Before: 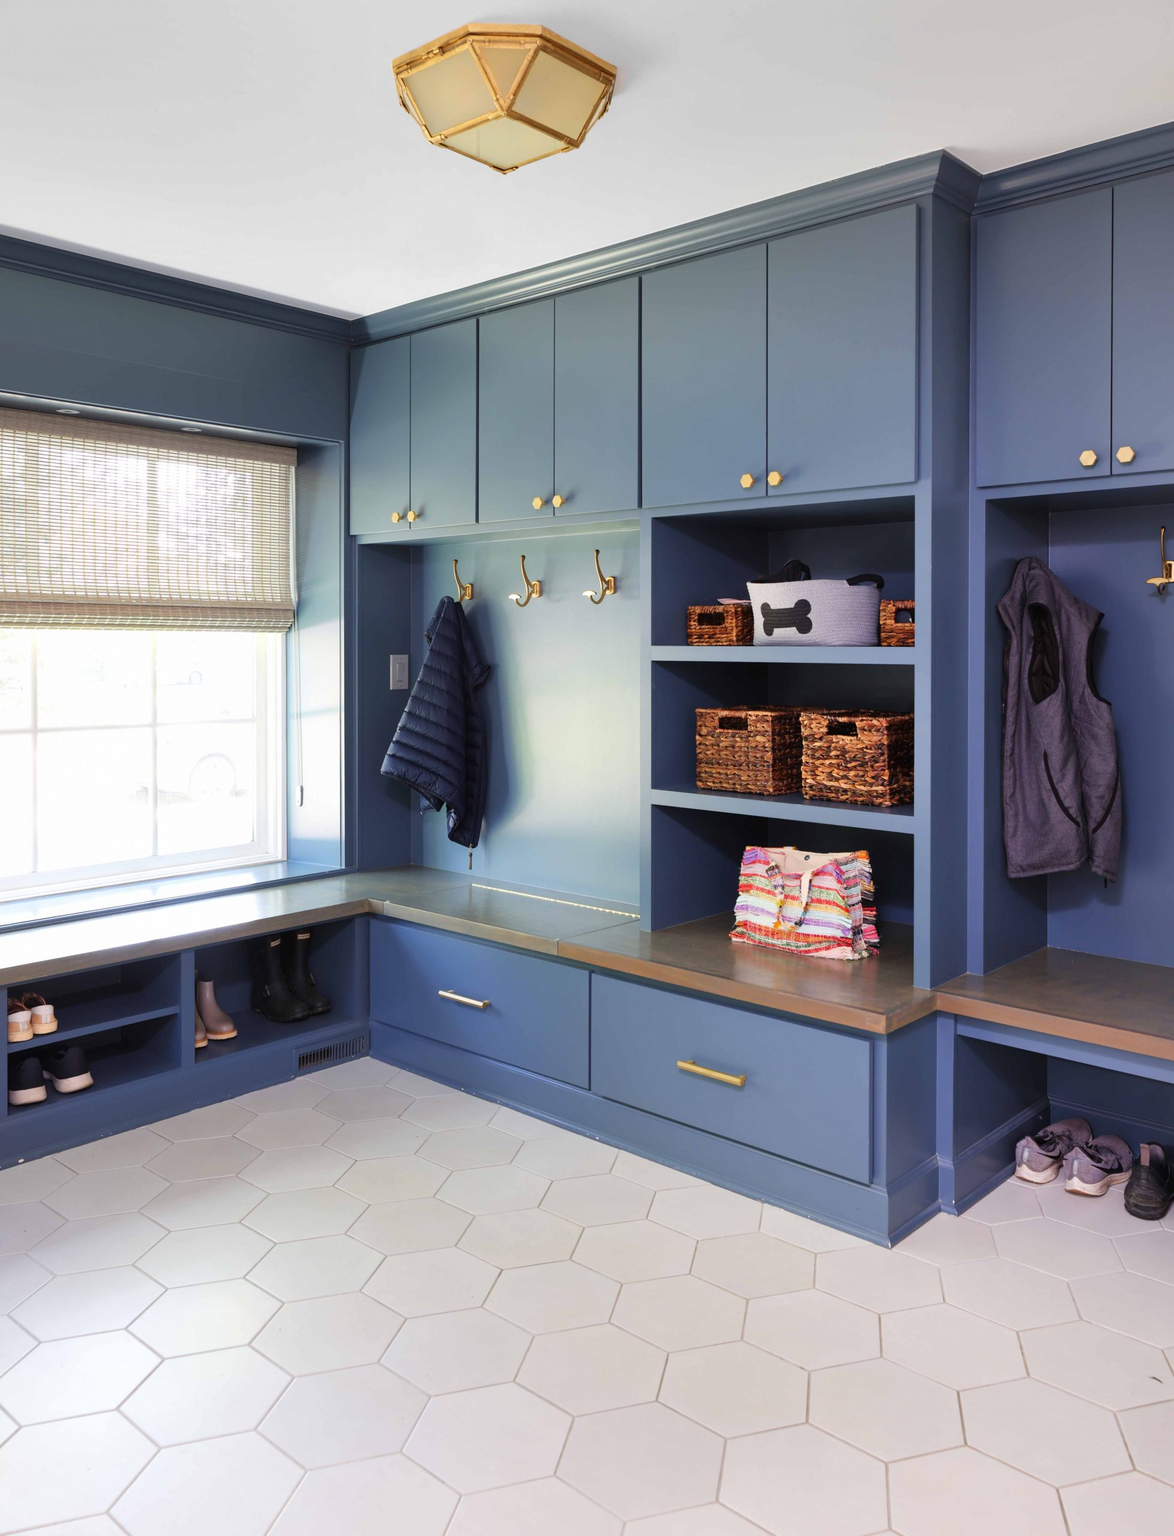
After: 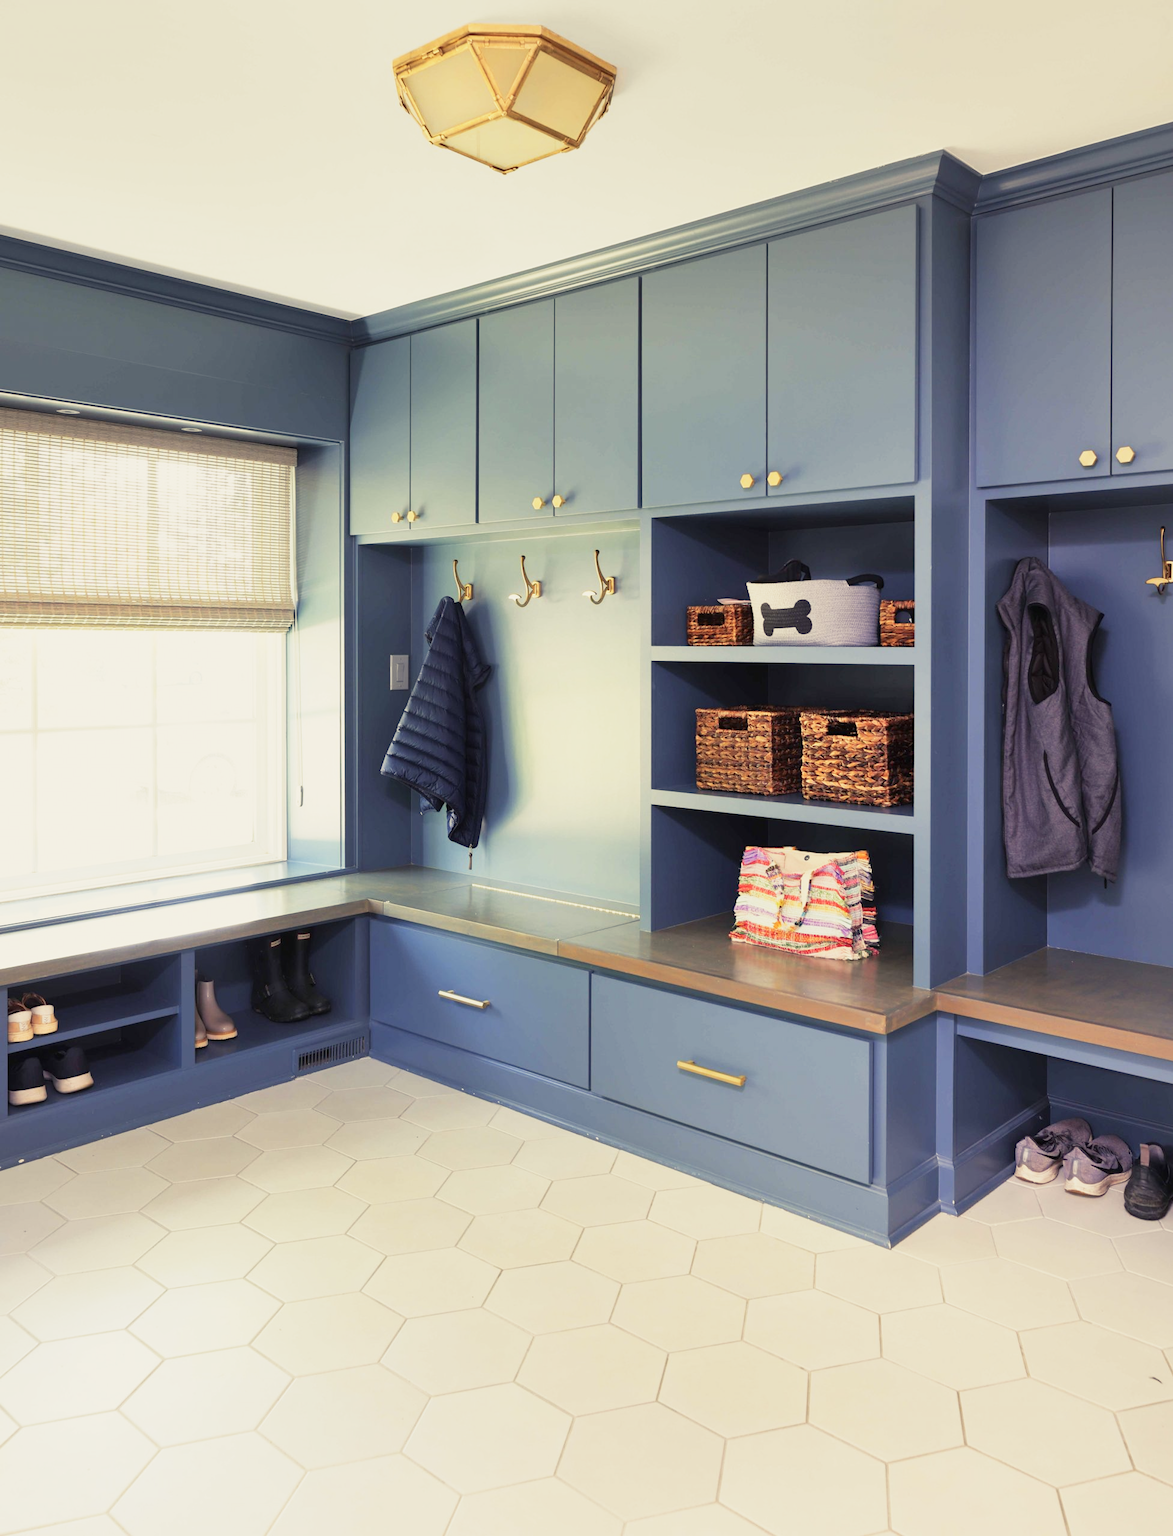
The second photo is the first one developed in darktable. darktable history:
color balance rgb: shadows lift › chroma 2%, shadows lift › hue 263°, highlights gain › chroma 8%, highlights gain › hue 84°, linear chroma grading › global chroma -15%, saturation formula JzAzBz (2021)
base curve: curves: ch0 [(0, 0) (0.088, 0.125) (0.176, 0.251) (0.354, 0.501) (0.613, 0.749) (1, 0.877)], preserve colors none
